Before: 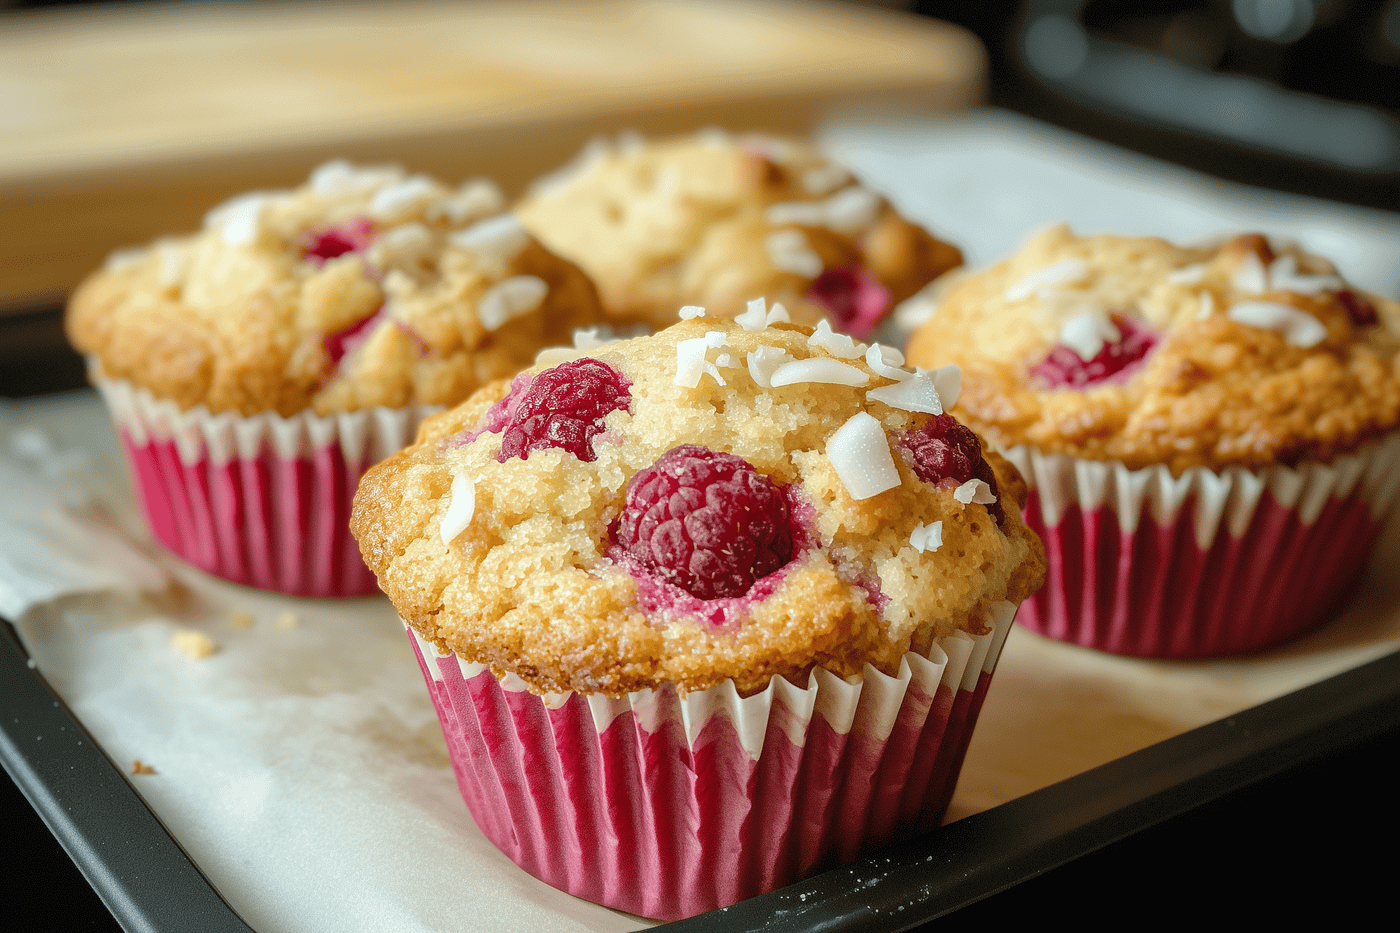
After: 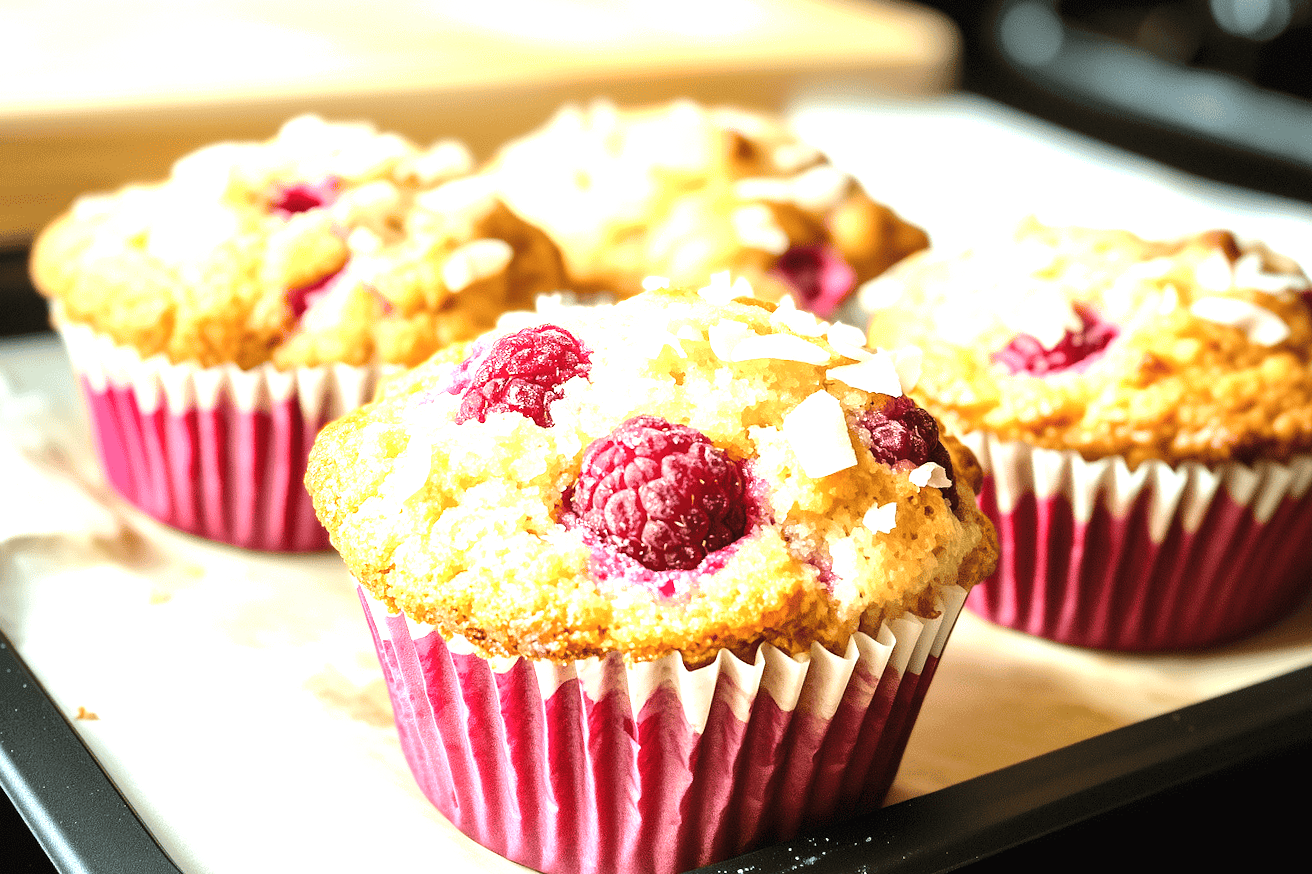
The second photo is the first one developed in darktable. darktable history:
crop and rotate: angle -2.59°
exposure: black level correction 0, exposure 0.893 EV, compensate highlight preservation false
tone equalizer: -8 EV -0.748 EV, -7 EV -0.704 EV, -6 EV -0.587 EV, -5 EV -0.423 EV, -3 EV 0.39 EV, -2 EV 0.6 EV, -1 EV 0.699 EV, +0 EV 0.771 EV, edges refinement/feathering 500, mask exposure compensation -1.57 EV, preserve details no
